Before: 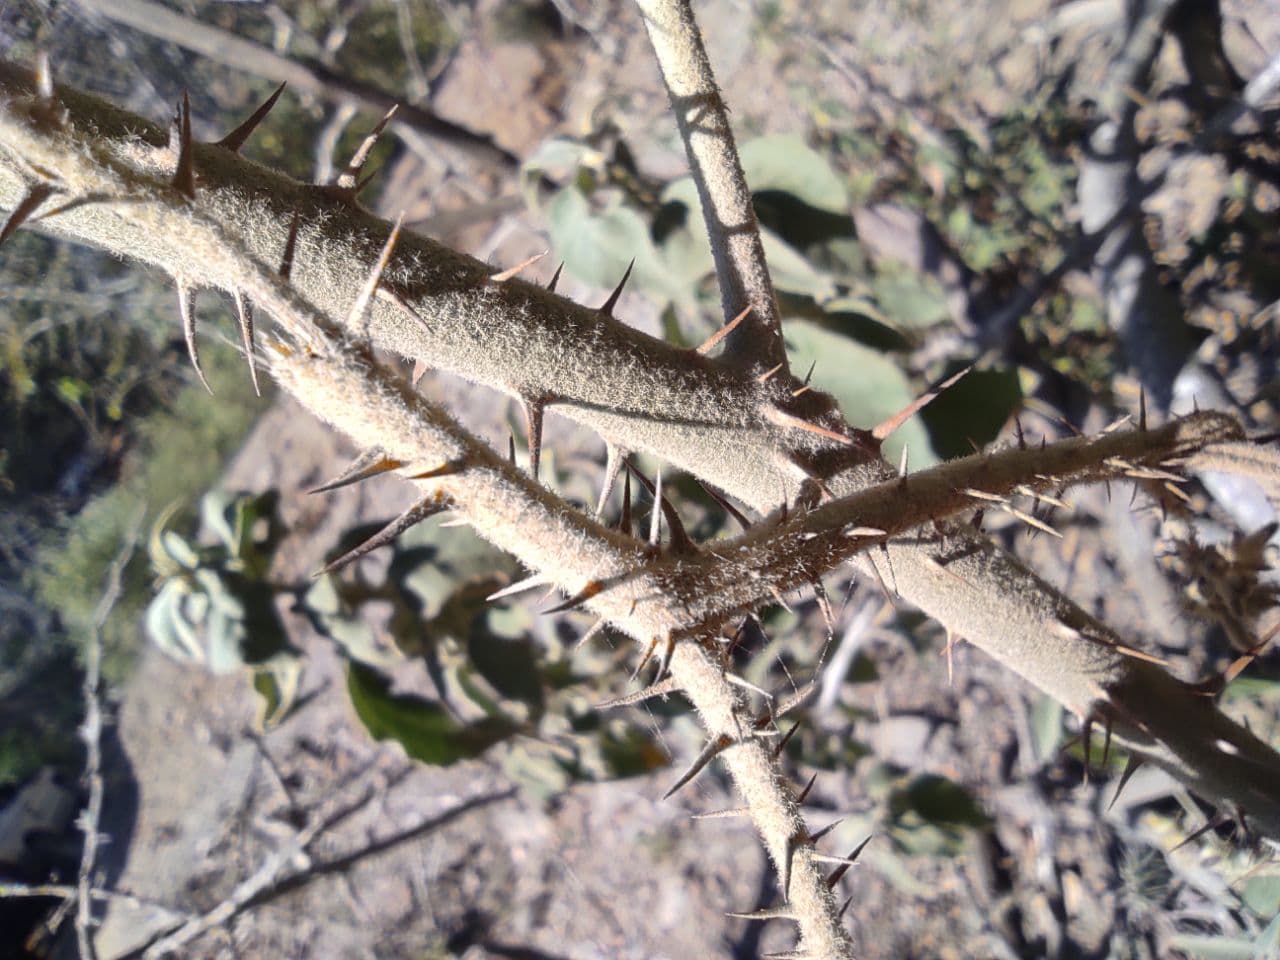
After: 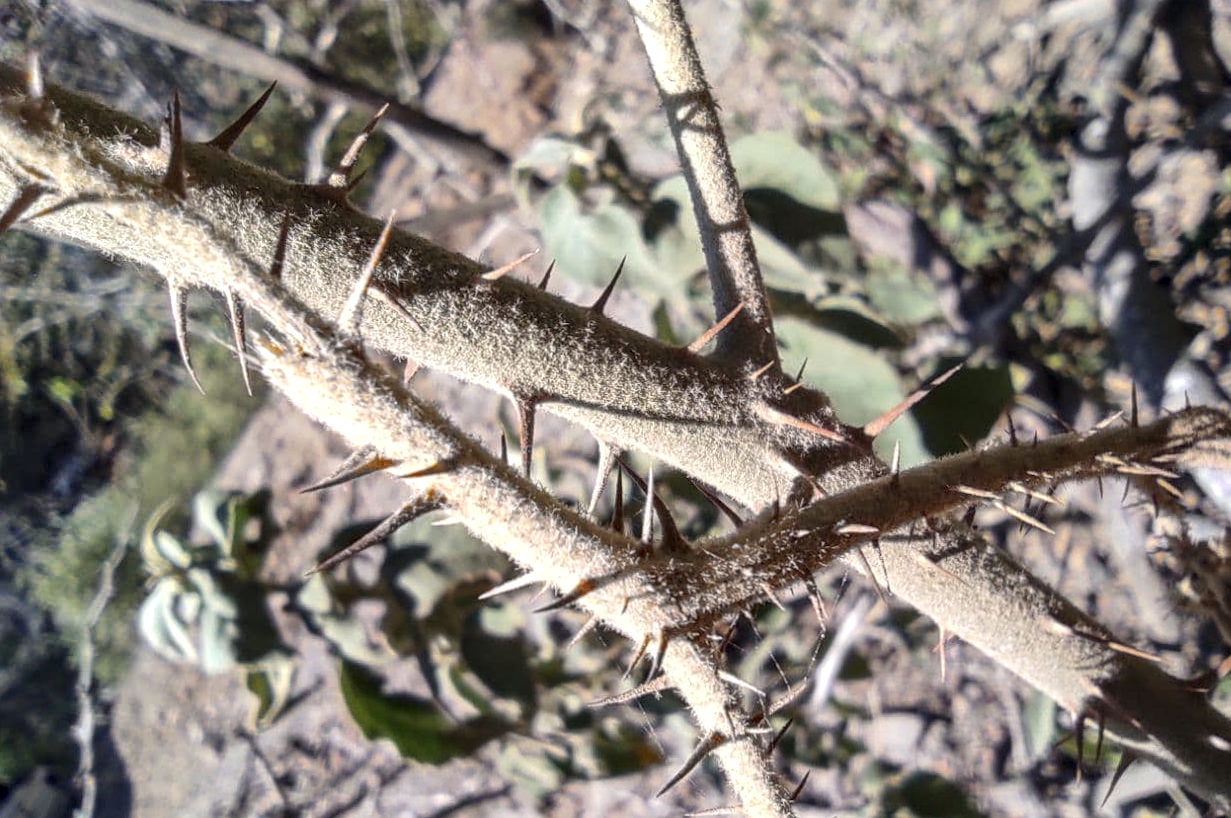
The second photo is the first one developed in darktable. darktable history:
crop and rotate: angle 0.206°, left 0.429%, right 2.903%, bottom 14.289%
local contrast: highlights 61%, detail 143%, midtone range 0.433
